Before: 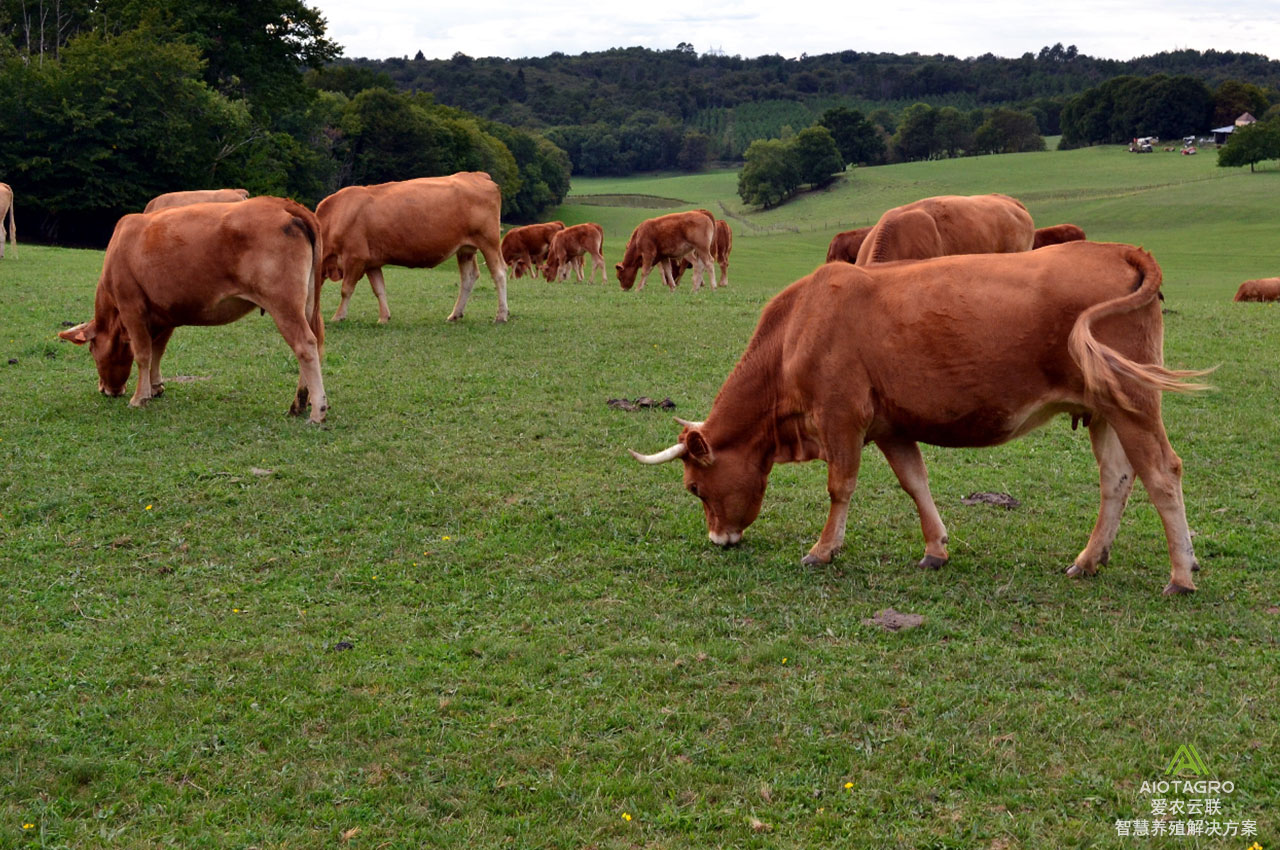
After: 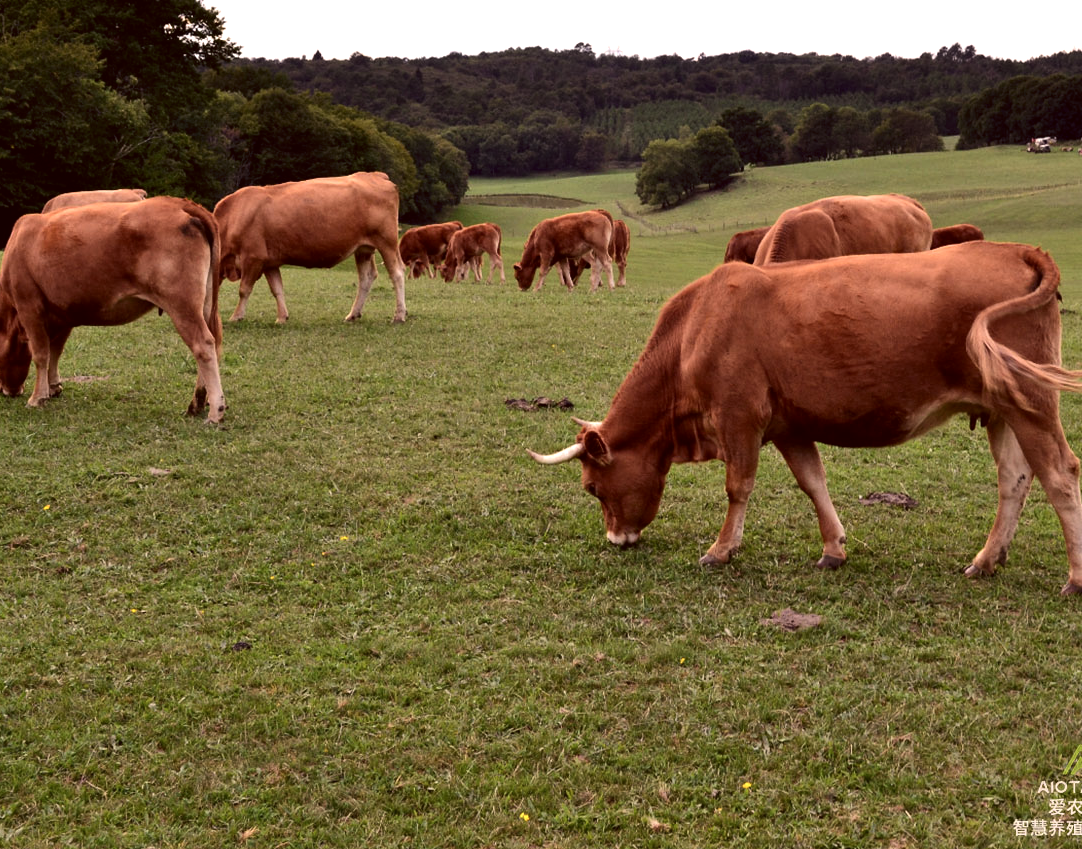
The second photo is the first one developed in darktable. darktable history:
color correction: highlights a* 10.22, highlights b* 9.64, shadows a* 8.91, shadows b* 8.03, saturation 0.797
crop: left 8%, right 7.412%
tone equalizer: -8 EV -0.441 EV, -7 EV -0.379 EV, -6 EV -0.361 EV, -5 EV -0.234 EV, -3 EV 0.234 EV, -2 EV 0.332 EV, -1 EV 0.368 EV, +0 EV 0.436 EV, edges refinement/feathering 500, mask exposure compensation -1.57 EV, preserve details no
